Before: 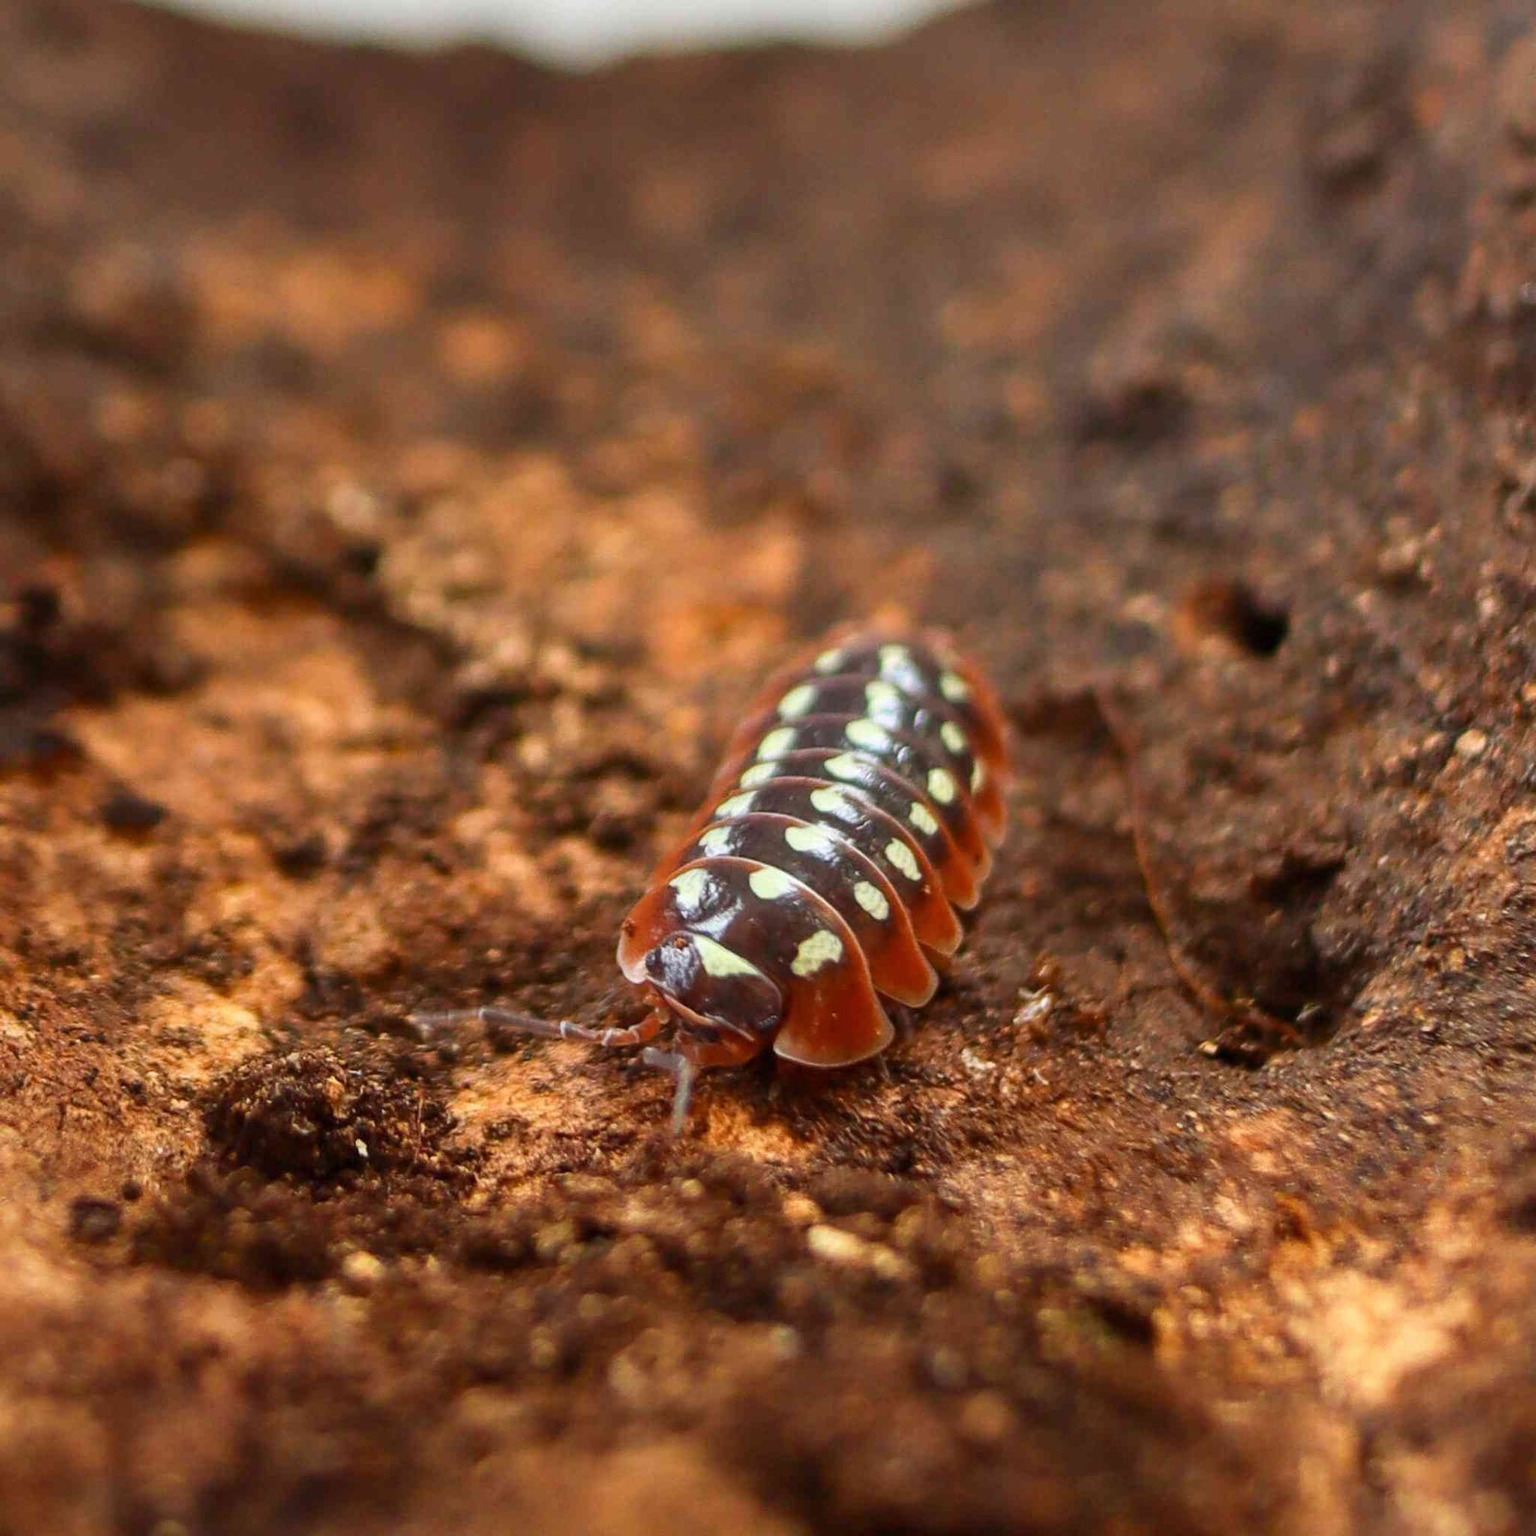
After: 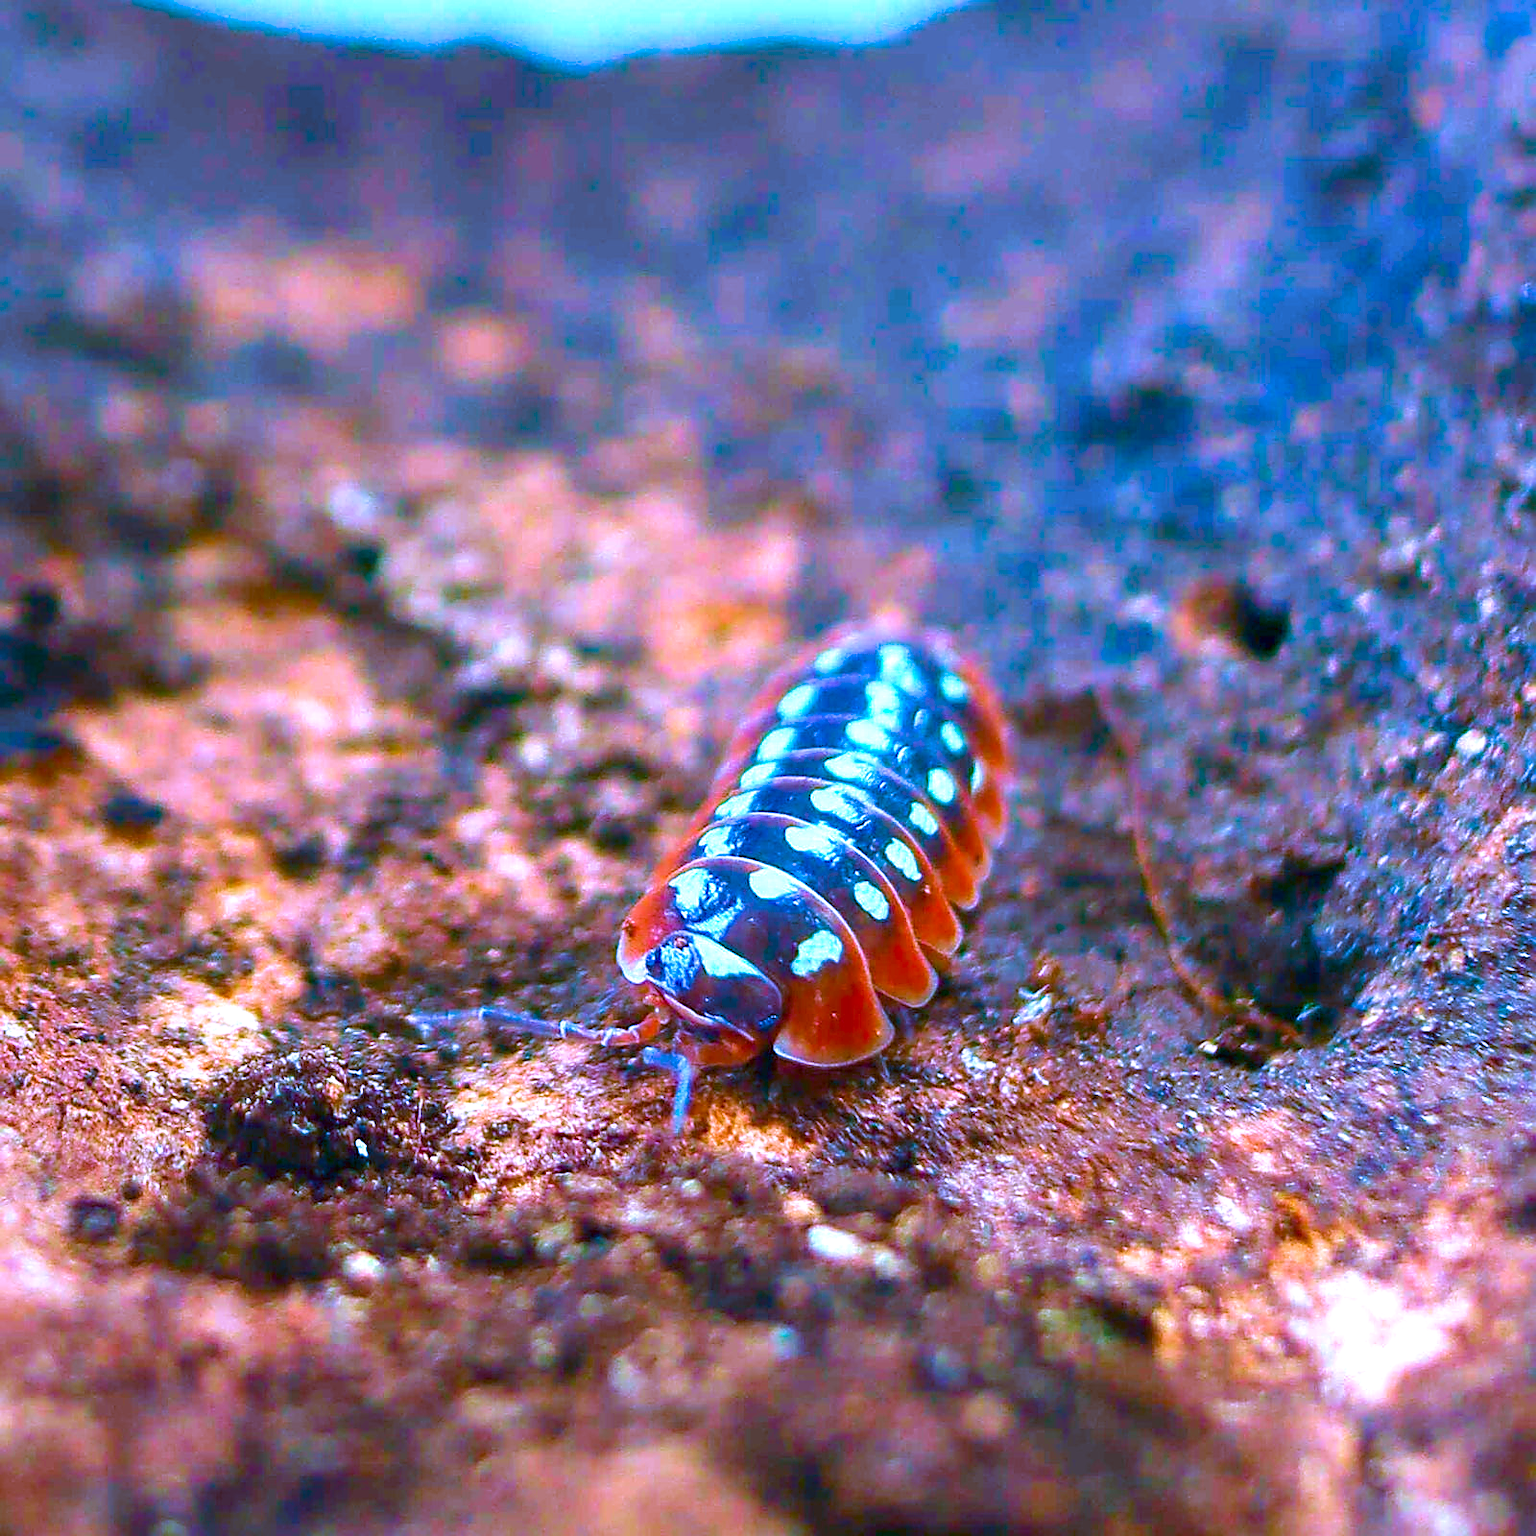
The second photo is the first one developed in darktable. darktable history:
color calibration: gray › normalize channels true, illuminant custom, x 0.461, y 0.428, temperature 2619.13 K, gamut compression 0.027
color balance rgb: power › chroma 2.174%, power › hue 167.35°, perceptual saturation grading › global saturation 19.577%, global vibrance 20%
color correction: highlights a* 0.756, highlights b* 2.84, saturation 1.1
sharpen: radius 1.35, amount 1.24, threshold 0.607
exposure: black level correction 0, exposure 0.872 EV, compensate exposure bias true, compensate highlight preservation false
velvia: strength 50.62%, mid-tones bias 0.51
